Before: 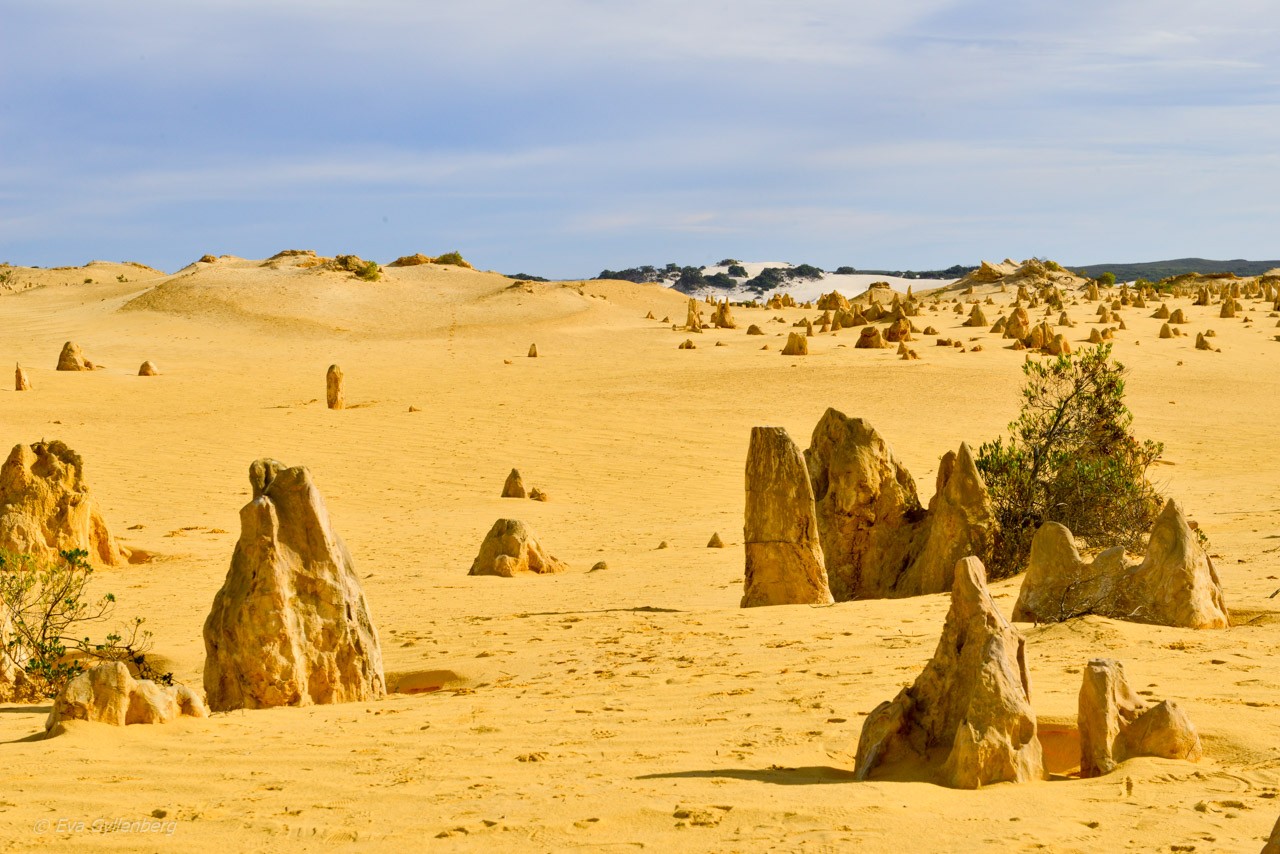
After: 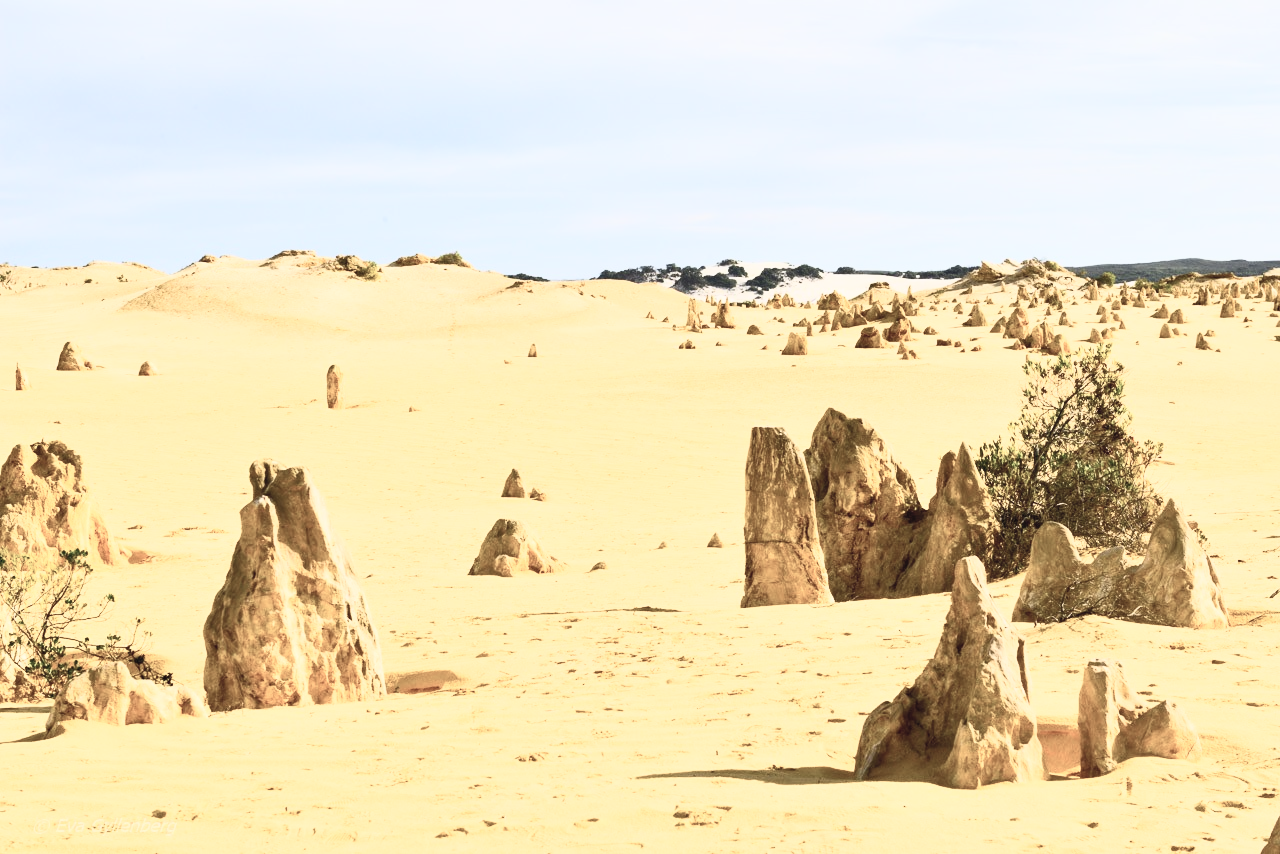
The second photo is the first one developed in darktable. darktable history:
sigmoid: contrast 1.22, skew 0.65
exposure: compensate highlight preservation false
contrast brightness saturation: contrast 0.57, brightness 0.57, saturation -0.34
